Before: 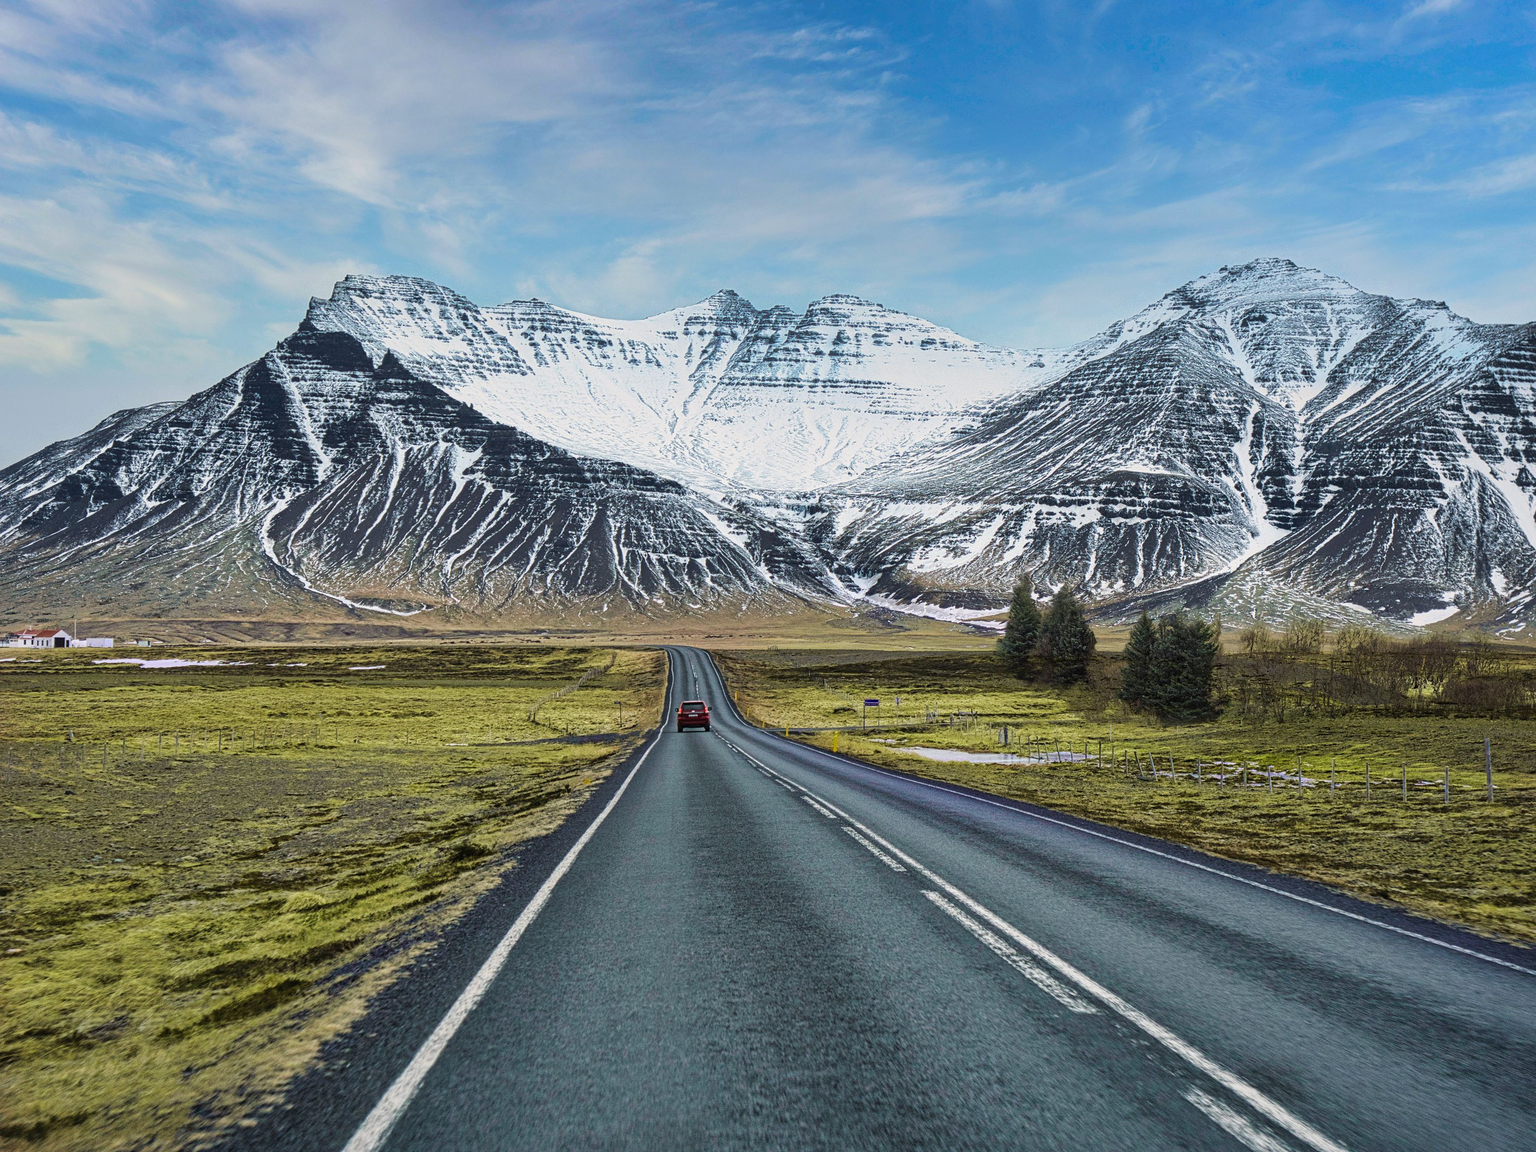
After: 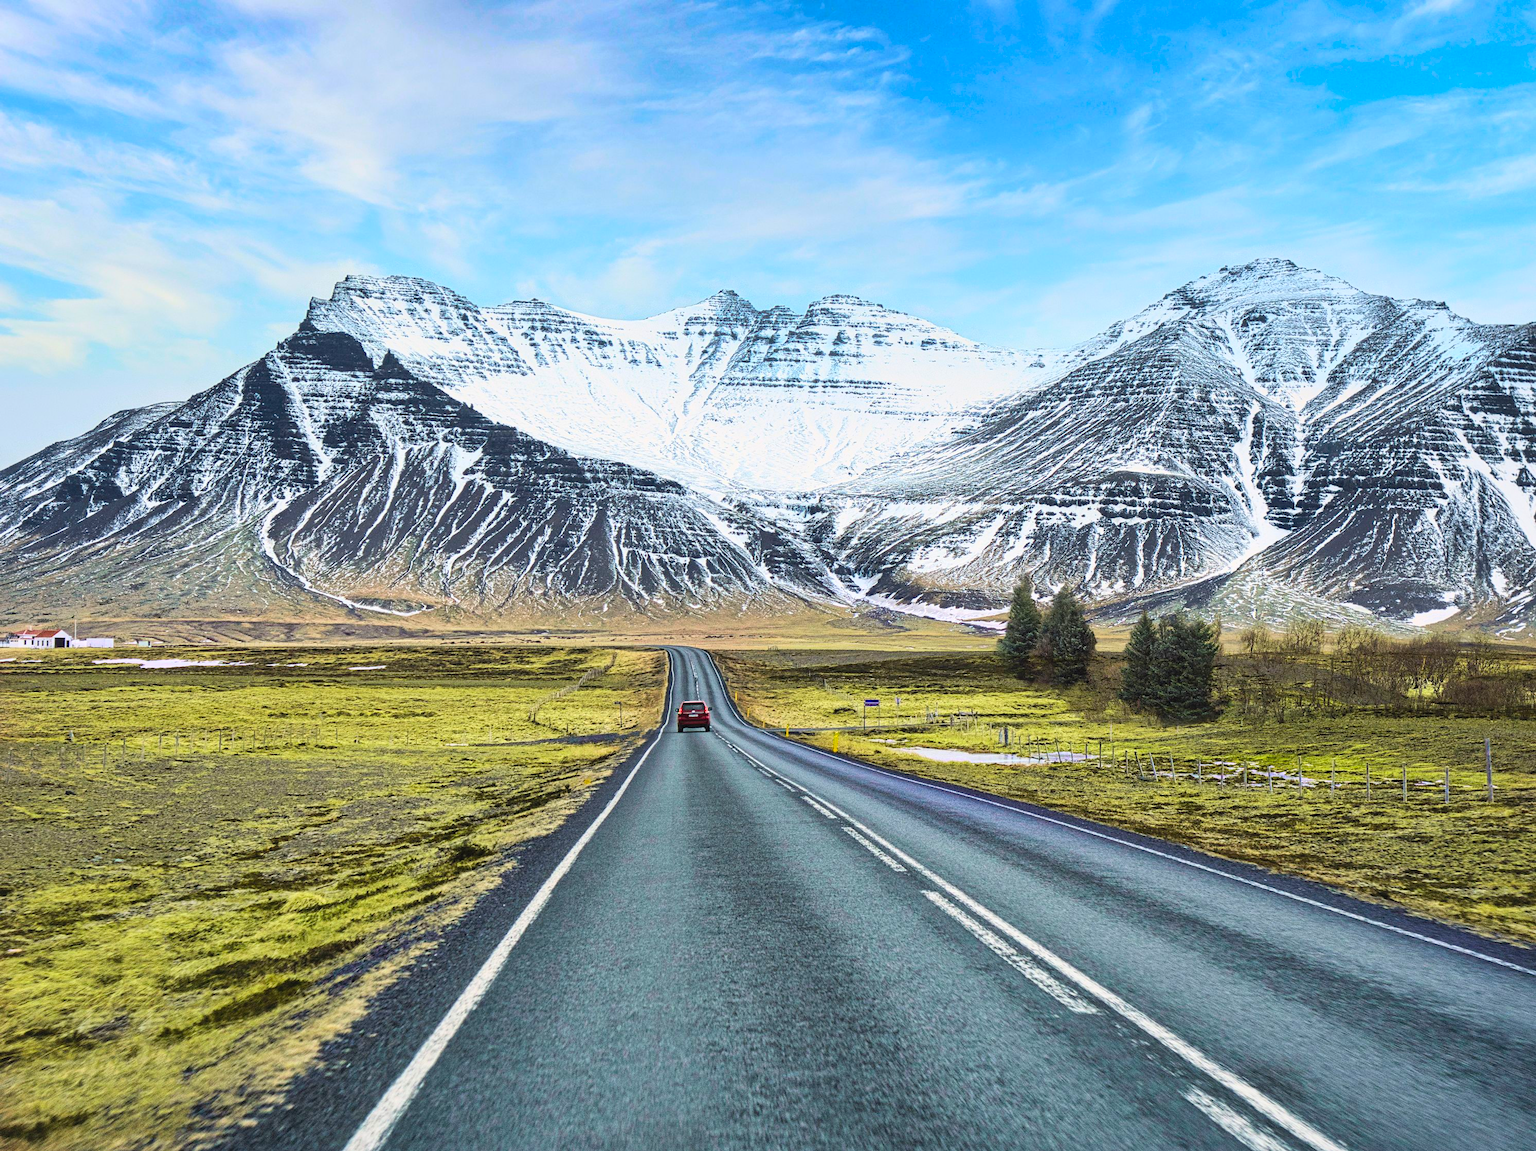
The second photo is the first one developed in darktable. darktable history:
contrast brightness saturation: contrast 0.238, brightness 0.262, saturation 0.374
